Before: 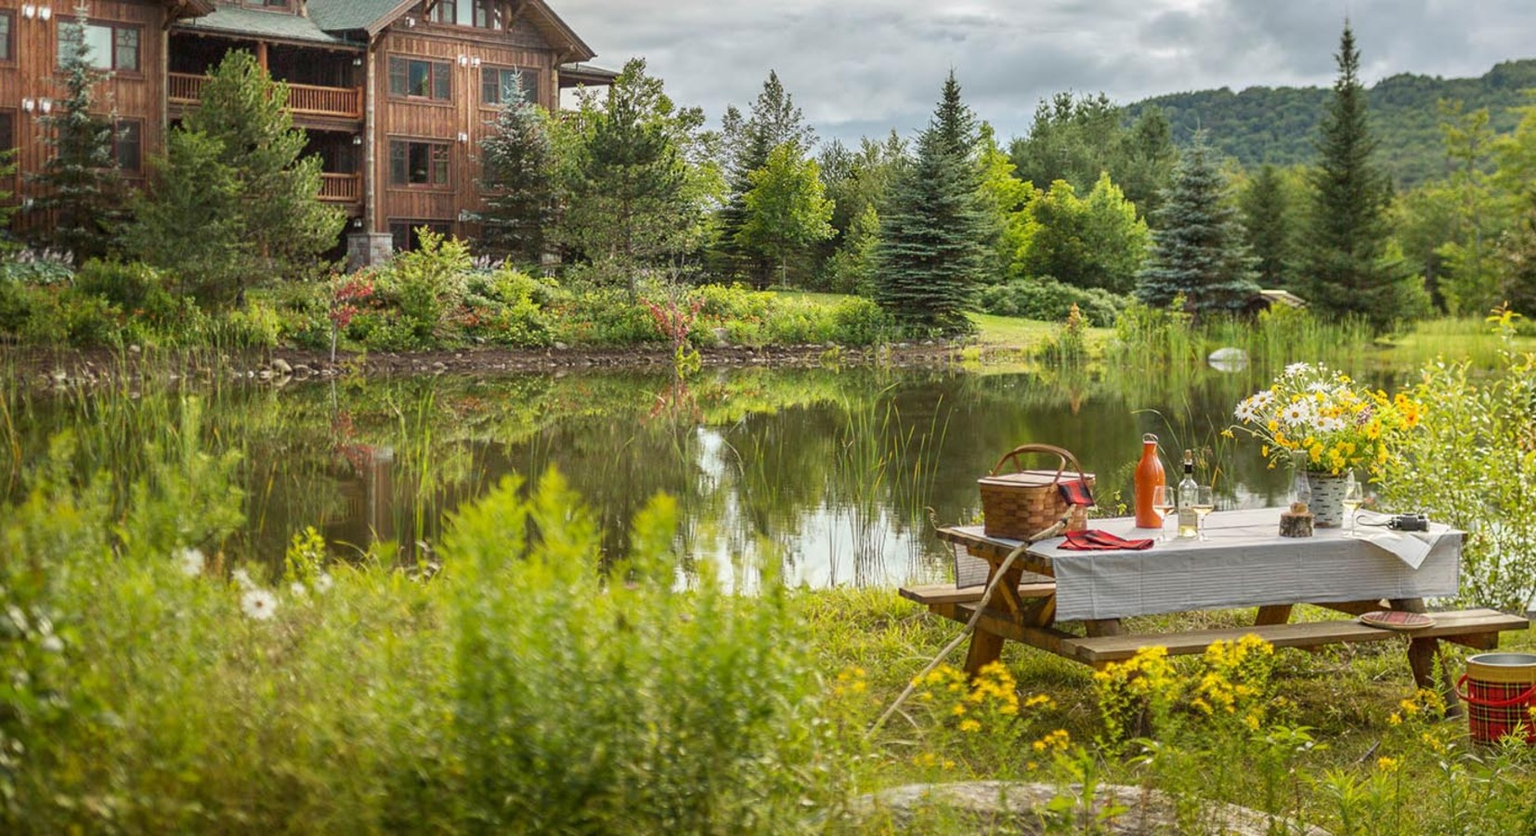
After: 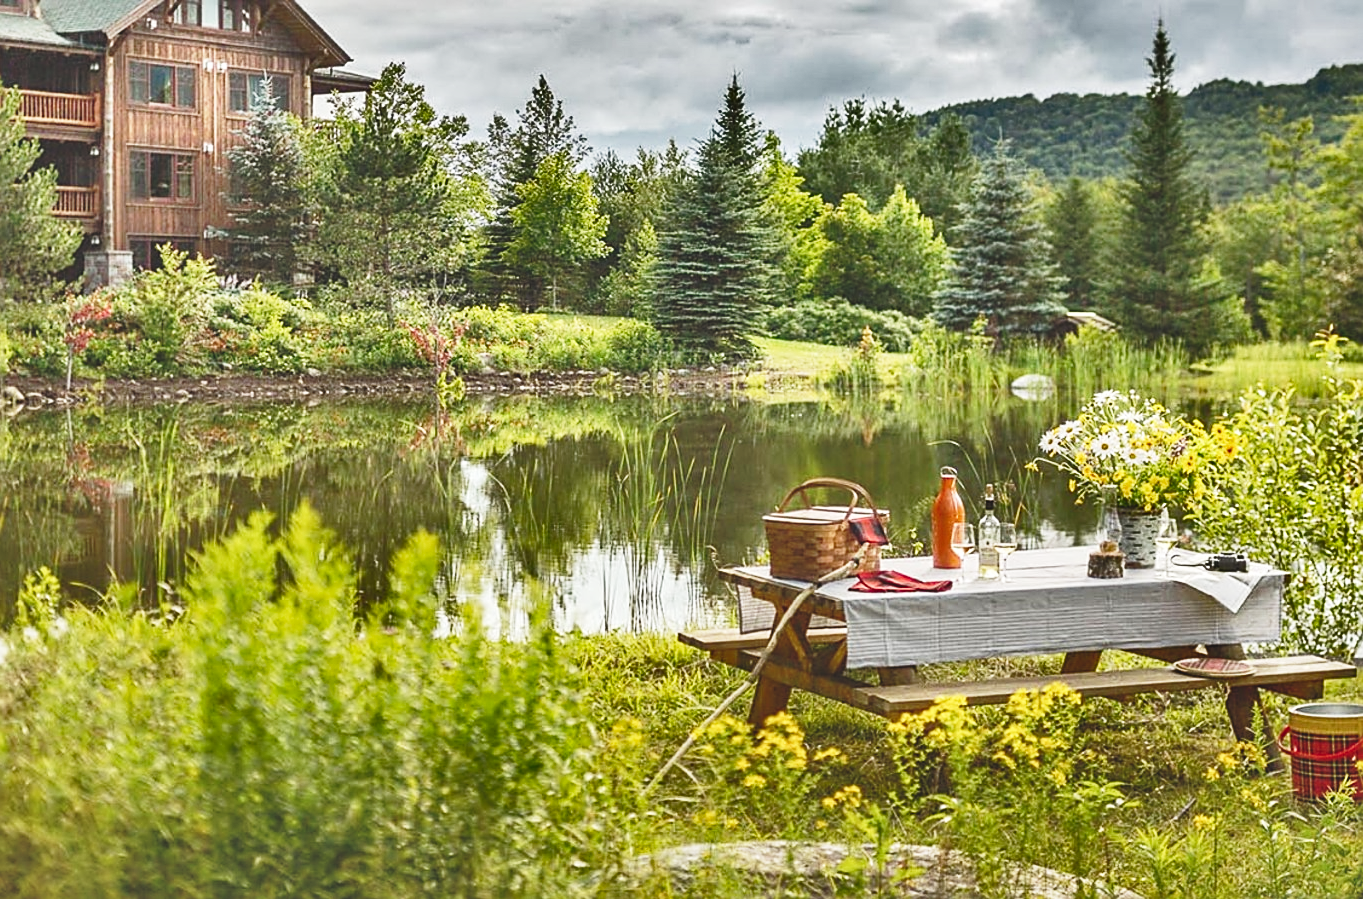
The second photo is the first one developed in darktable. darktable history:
exposure: black level correction -0.028, compensate highlight preservation false
sharpen: amount 0.575
shadows and highlights: shadows 24.5, highlights -78.15, soften with gaussian
crop: left 17.582%, bottom 0.031%
base curve: curves: ch0 [(0, 0) (0.028, 0.03) (0.121, 0.232) (0.46, 0.748) (0.859, 0.968) (1, 1)], preserve colors none
